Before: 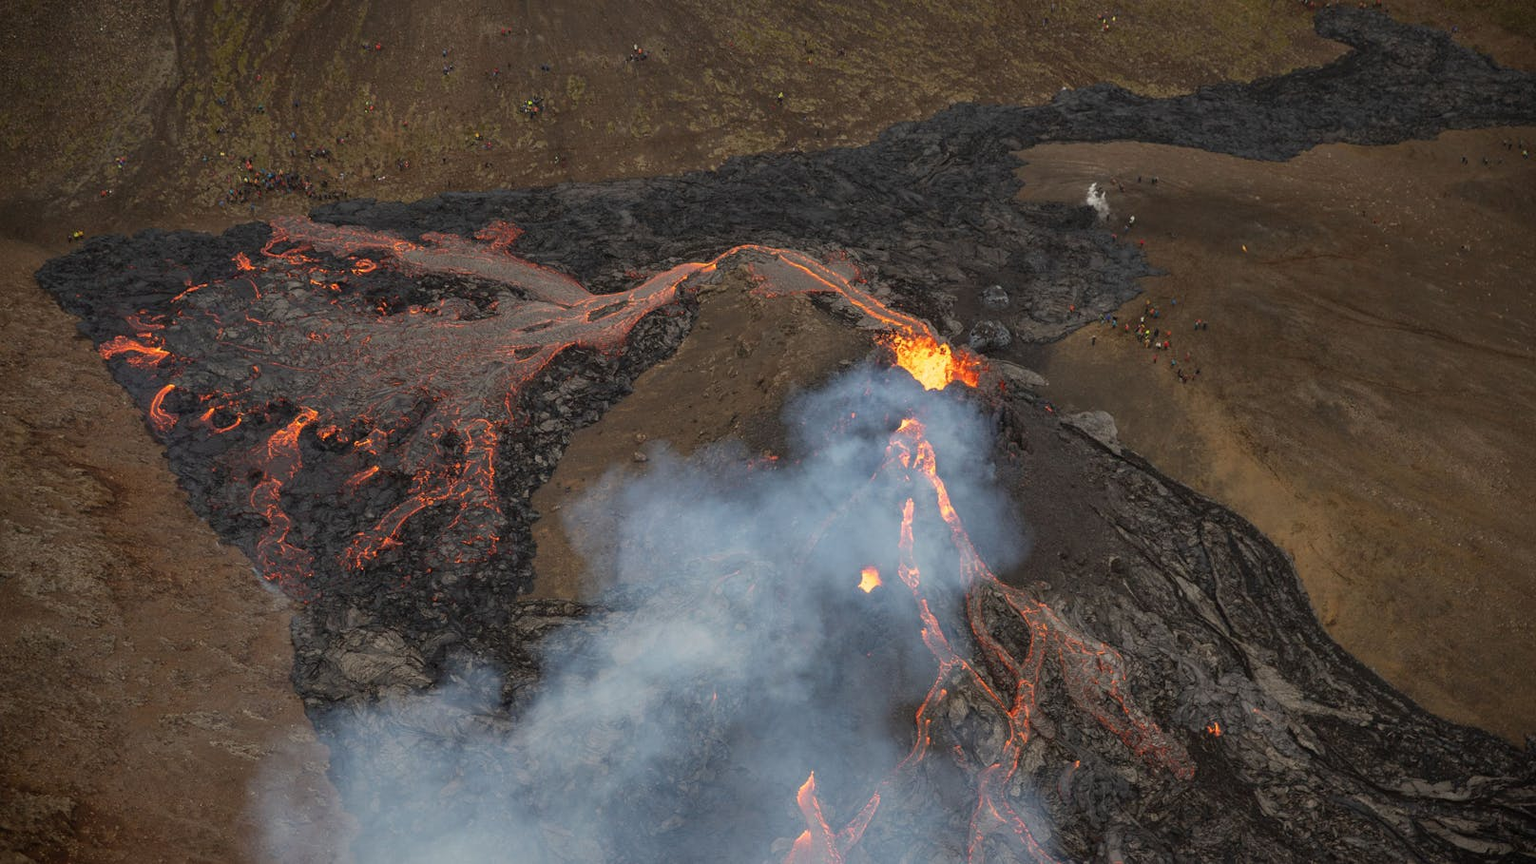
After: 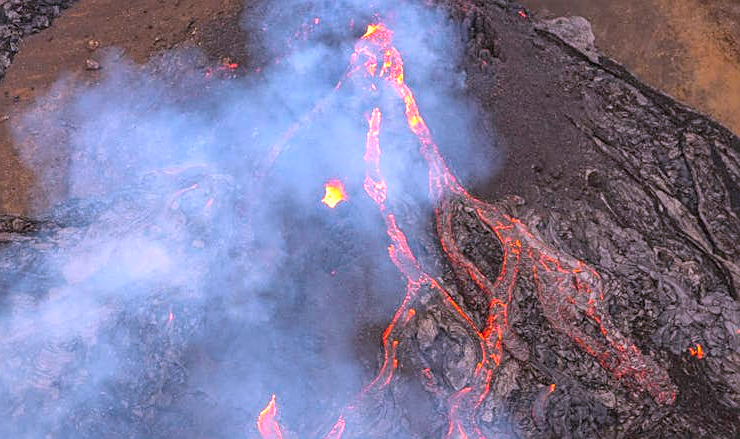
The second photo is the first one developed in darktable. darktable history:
color correction: highlights a* 15.12, highlights b* -24.96
color balance rgb: perceptual saturation grading › global saturation 61.078%, perceptual saturation grading › highlights 19.584%, perceptual saturation grading › shadows -49.939%
crop: left 35.977%, top 45.845%, right 18.172%, bottom 5.815%
exposure: black level correction 0, exposure 0.695 EV, compensate highlight preservation false
sharpen: on, module defaults
local contrast: detail 109%
shadows and highlights: shadows 37.72, highlights -27.09, soften with gaussian
